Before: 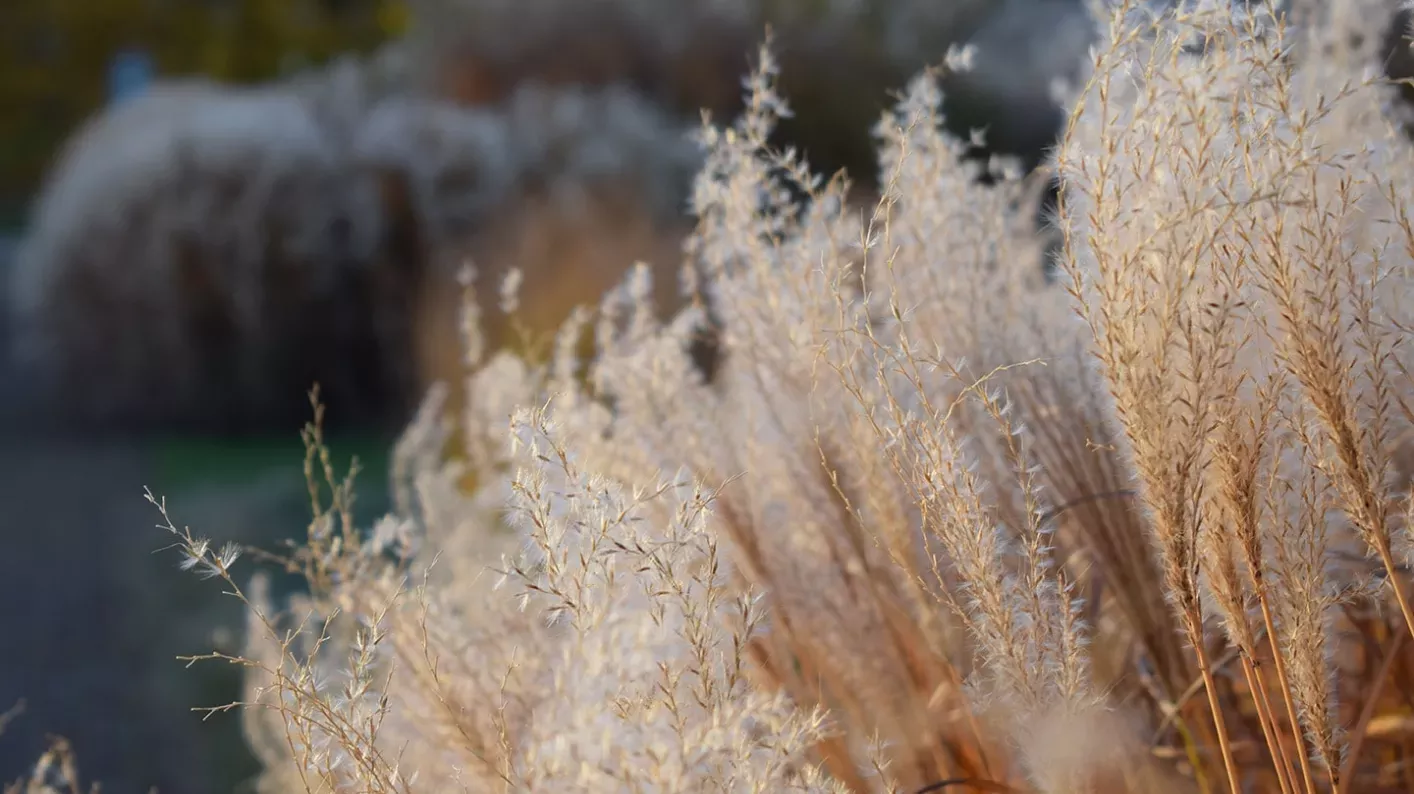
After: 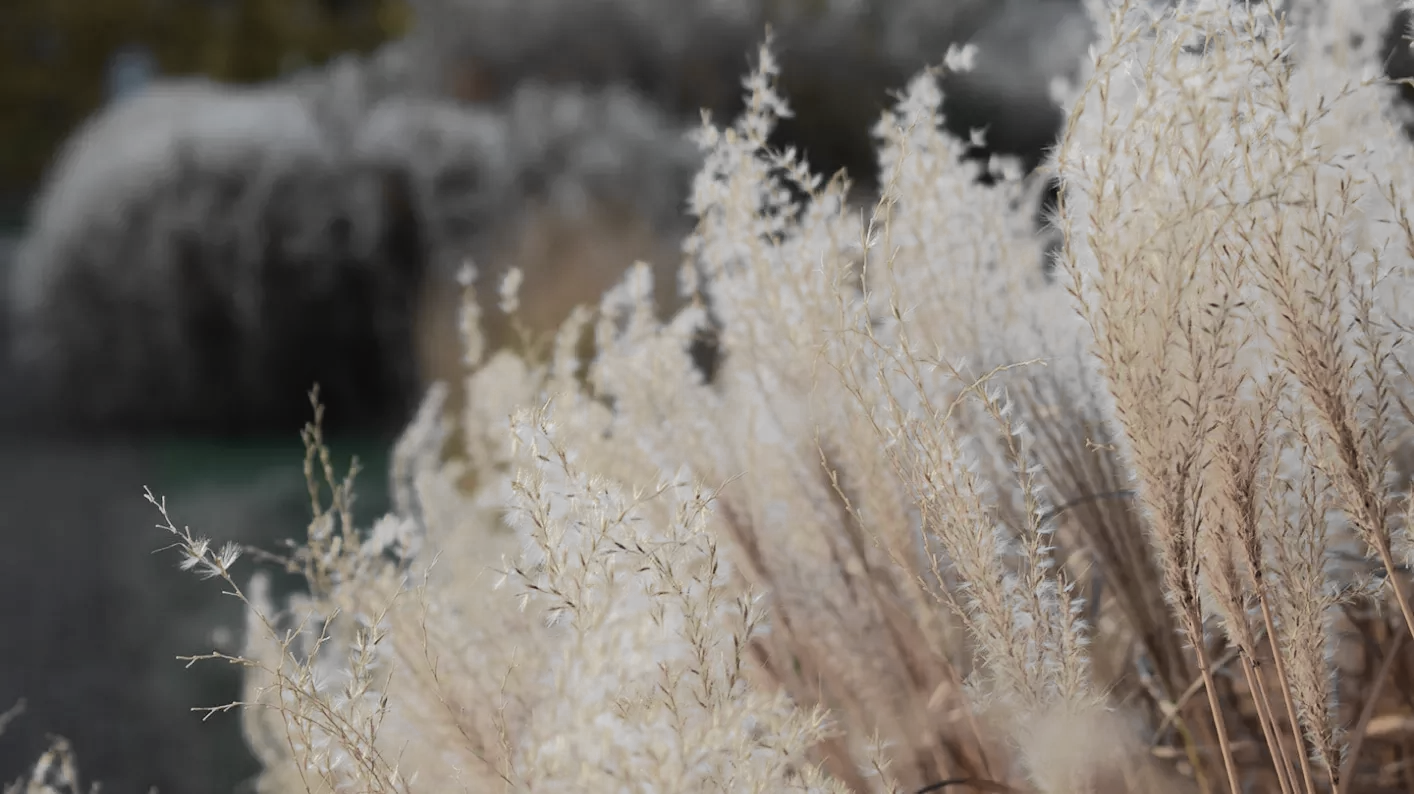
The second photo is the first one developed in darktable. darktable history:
tone curve: curves: ch0 [(0, 0.019) (0.066, 0.054) (0.184, 0.184) (0.369, 0.417) (0.501, 0.586) (0.617, 0.71) (0.743, 0.787) (0.997, 0.997)]; ch1 [(0, 0) (0.187, 0.156) (0.388, 0.372) (0.437, 0.428) (0.474, 0.472) (0.499, 0.5) (0.521, 0.514) (0.548, 0.567) (0.6, 0.629) (0.82, 0.831) (1, 1)]; ch2 [(0, 0) (0.234, 0.227) (0.352, 0.372) (0.459, 0.484) (0.5, 0.505) (0.518, 0.516) (0.529, 0.541) (0.56, 0.594) (0.607, 0.644) (0.74, 0.771) (0.858, 0.873) (0.999, 0.994)], color space Lab, independent channels, preserve colors none
color zones: curves: ch0 [(0, 0.487) (0.241, 0.395) (0.434, 0.373) (0.658, 0.412) (0.838, 0.487)]; ch1 [(0, 0) (0.053, 0.053) (0.211, 0.202) (0.579, 0.259) (0.781, 0.241)]
